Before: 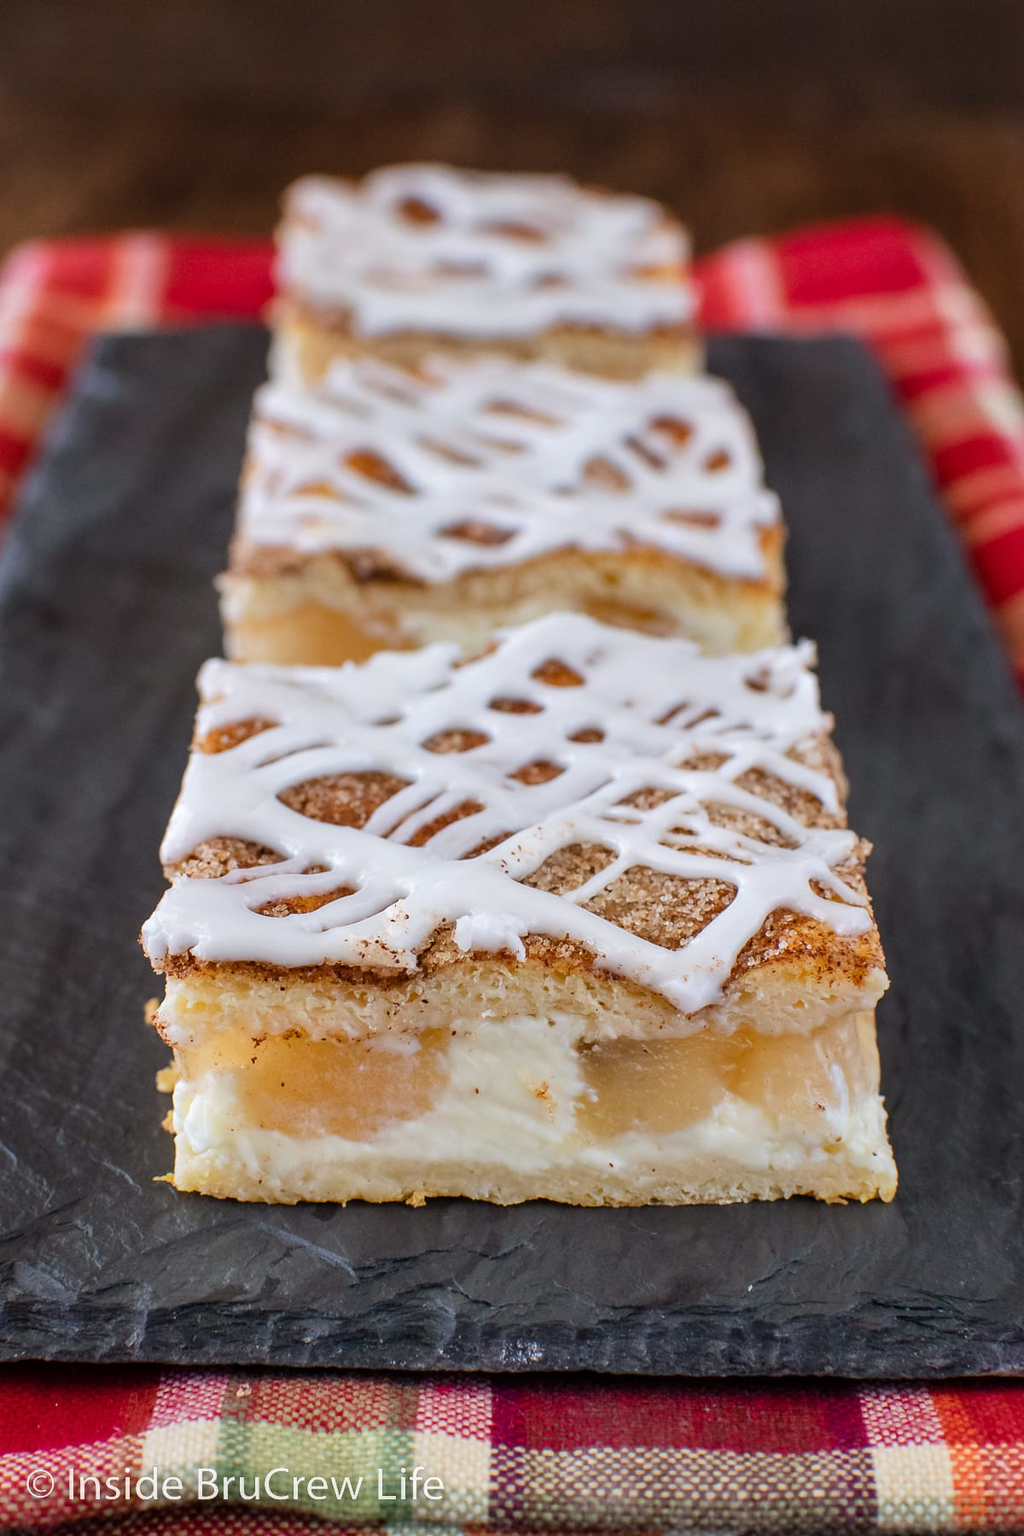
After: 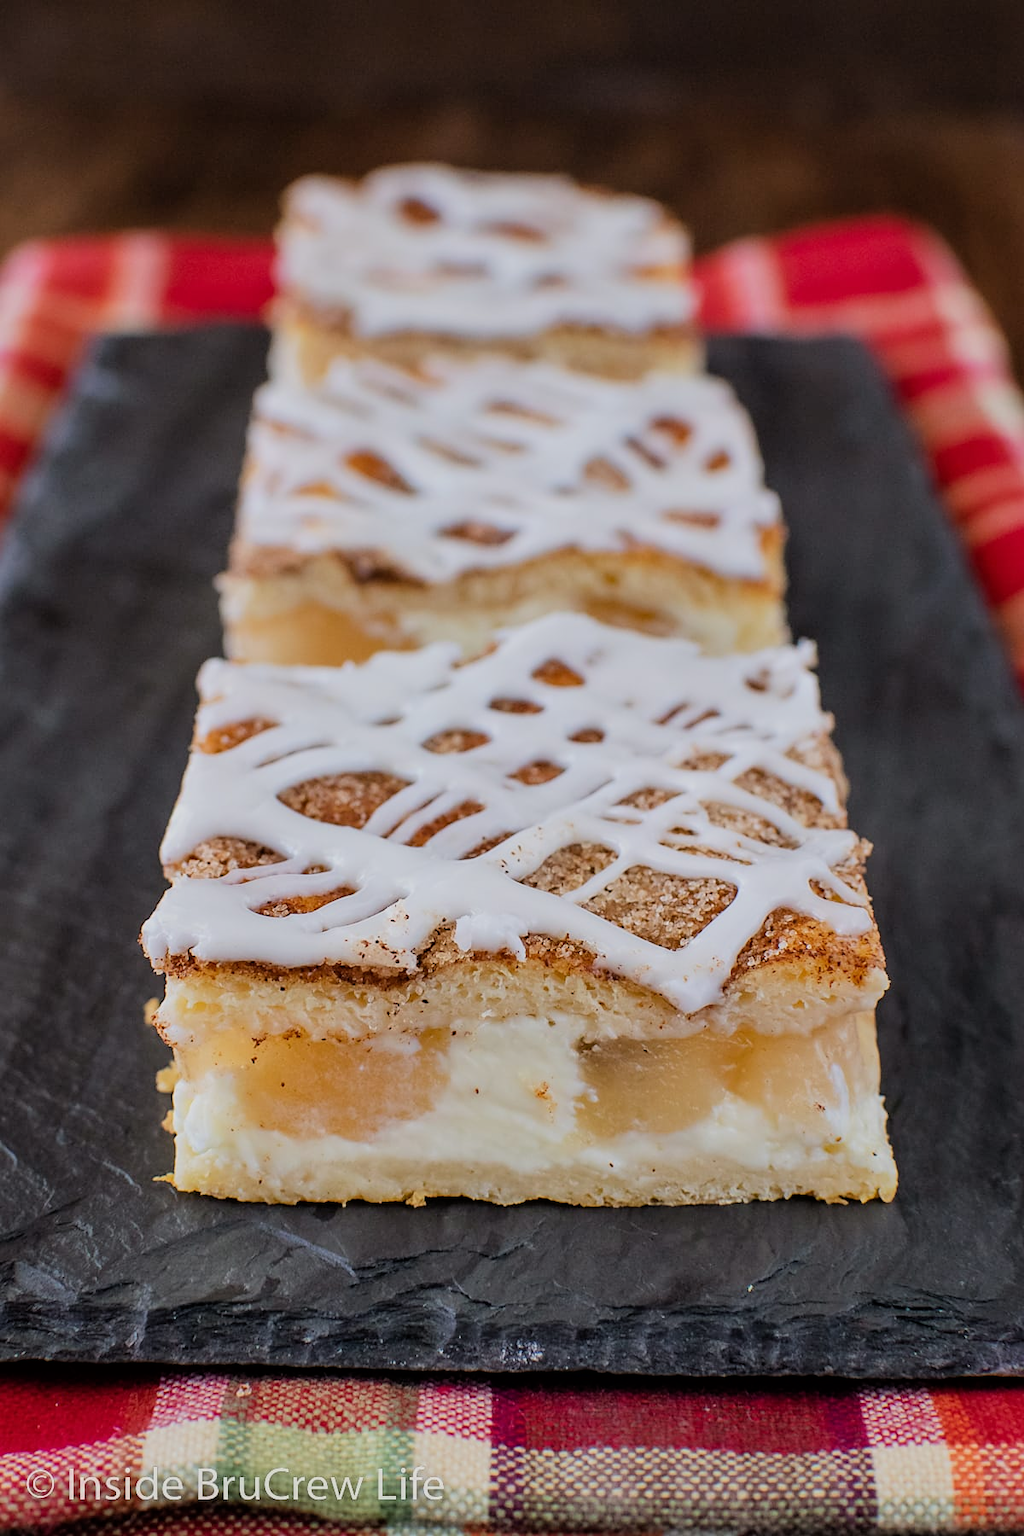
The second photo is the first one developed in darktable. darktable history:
filmic rgb: black relative exposure -7.96 EV, white relative exposure 4.01 EV, hardness 4.14, color science v6 (2022)
sharpen: amount 0.216
